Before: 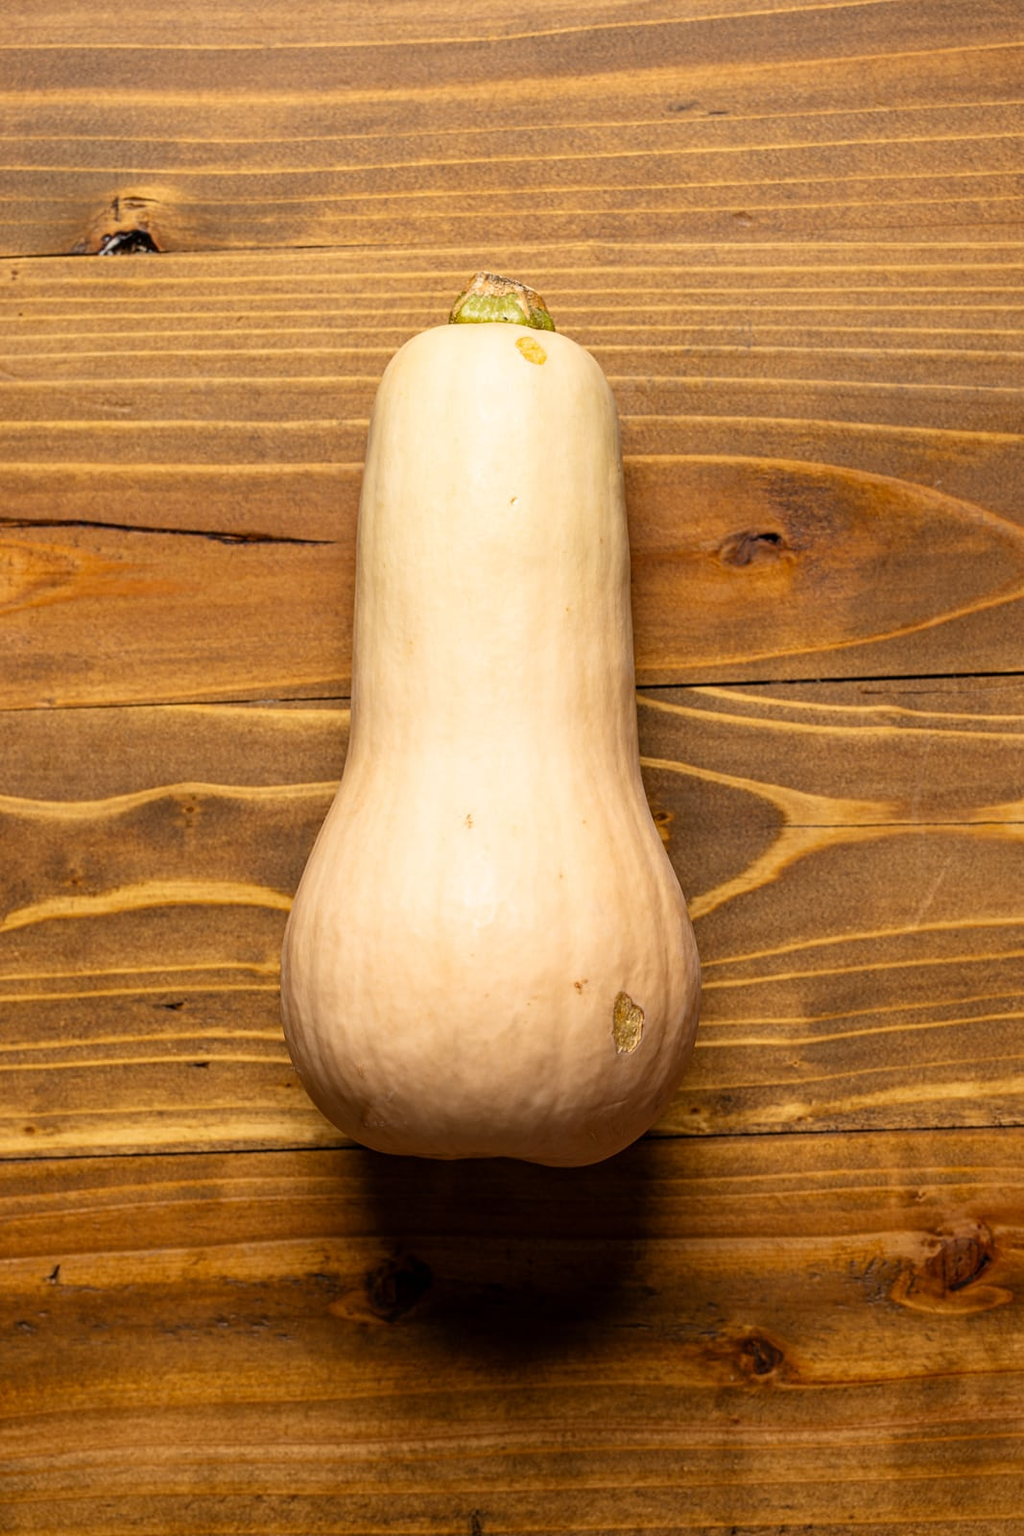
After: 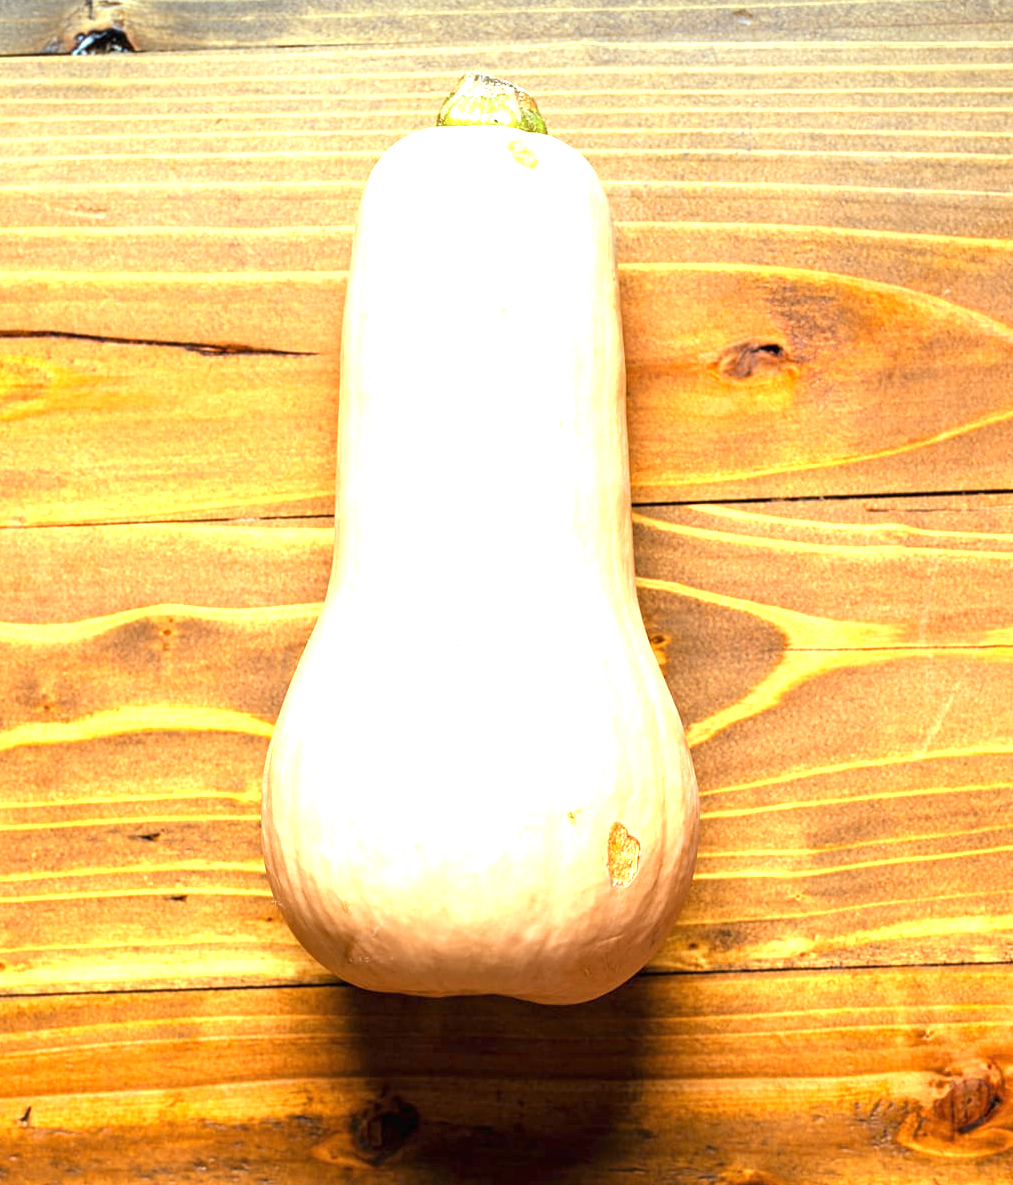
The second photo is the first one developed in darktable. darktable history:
exposure: black level correction 0, exposure 2 EV, compensate highlight preservation false
crop and rotate: left 2.991%, top 13.302%, right 1.981%, bottom 12.636%
tone equalizer: on, module defaults
graduated density: density 2.02 EV, hardness 44%, rotation 0.374°, offset 8.21, hue 208.8°, saturation 97%
